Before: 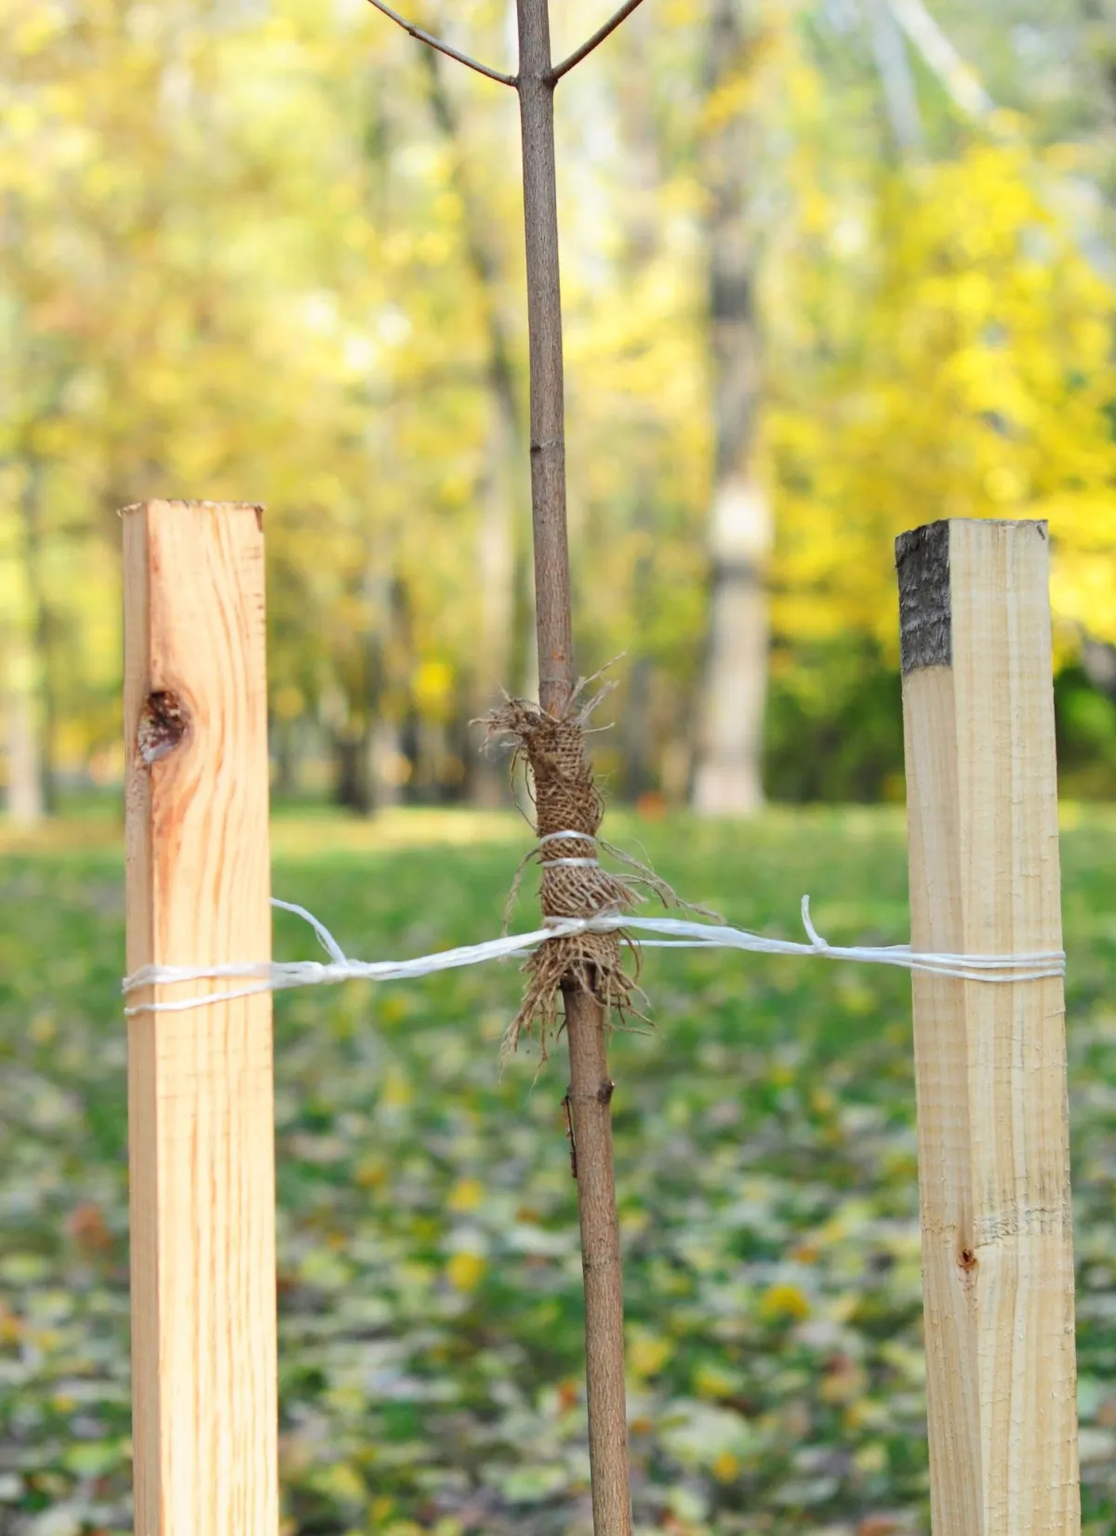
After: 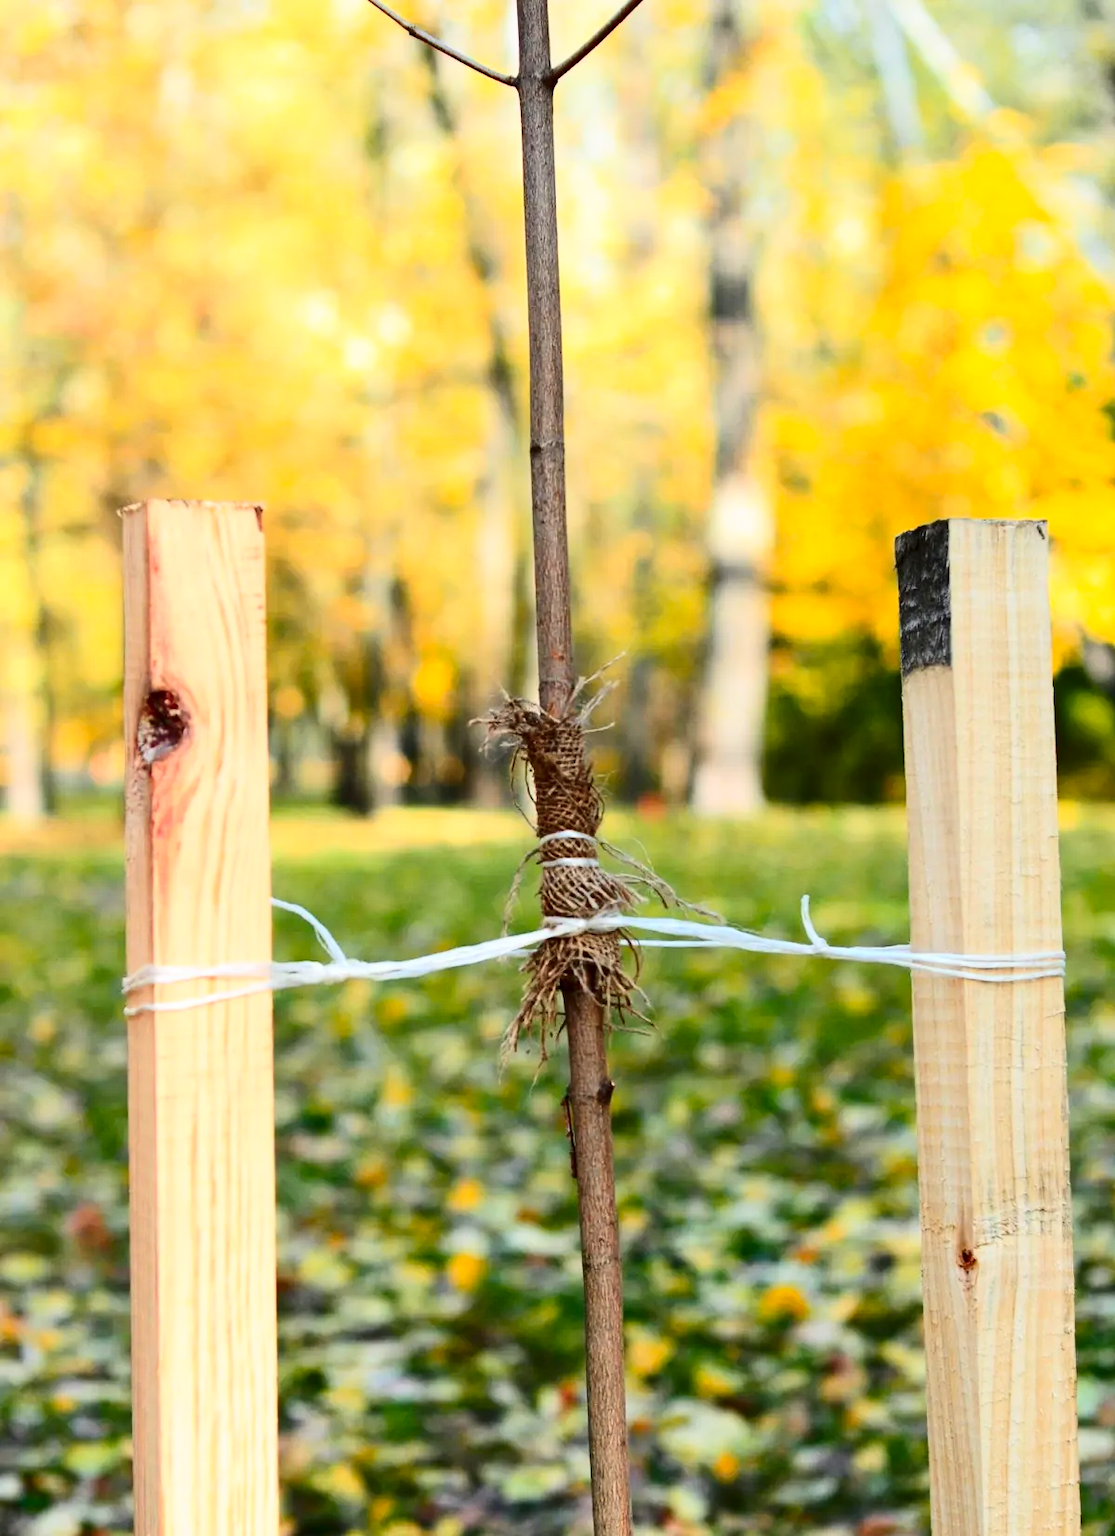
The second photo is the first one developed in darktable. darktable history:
color zones: curves: ch1 [(0.235, 0.558) (0.75, 0.5)]; ch2 [(0.25, 0.462) (0.749, 0.457)], mix 25.44%
contrast brightness saturation: contrast 0.335, brightness -0.072, saturation 0.168
